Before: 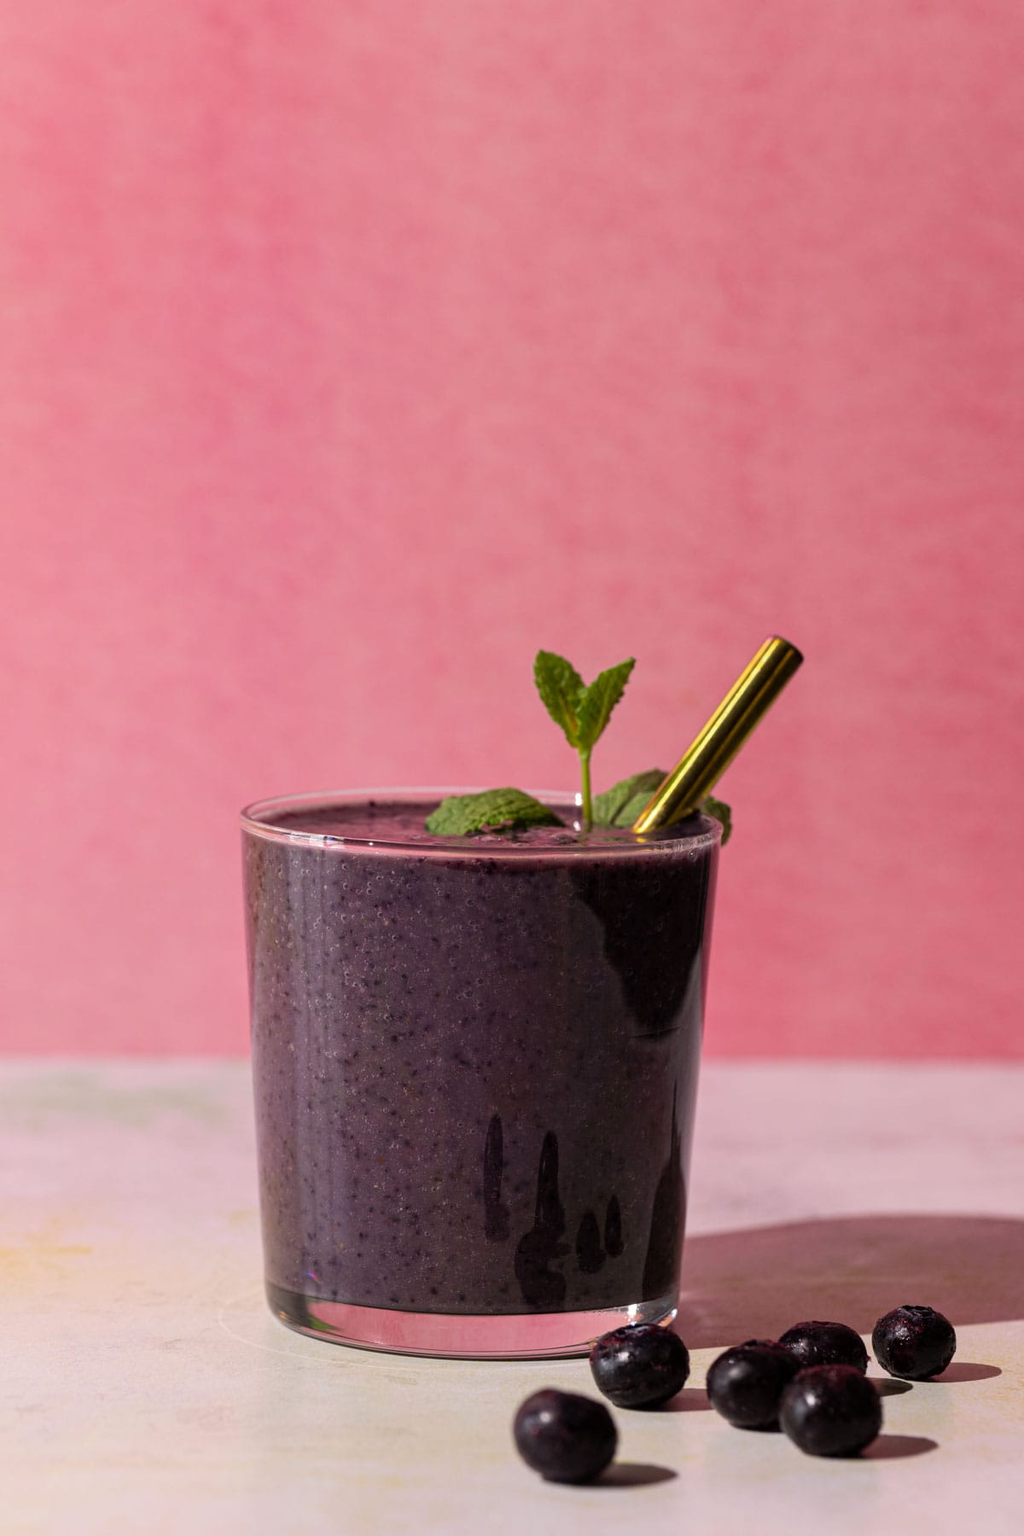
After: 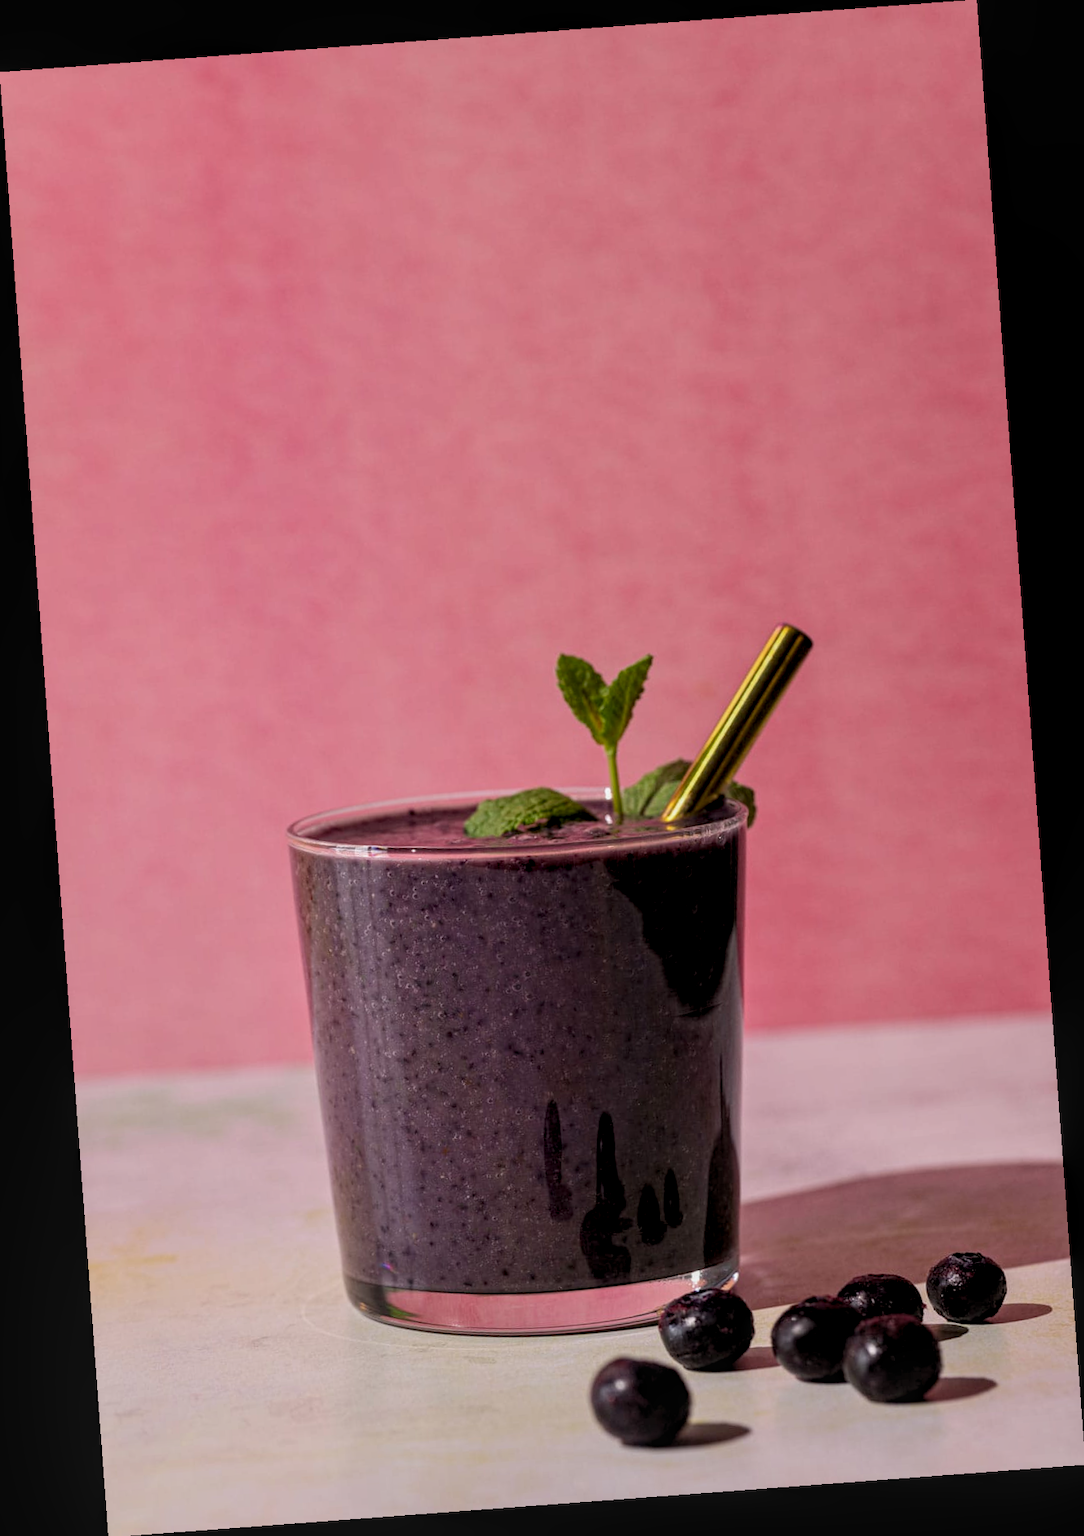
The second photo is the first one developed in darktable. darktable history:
rotate and perspective: rotation -4.25°, automatic cropping off
levels: levels [0.018, 0.493, 1]
tone equalizer: -7 EV 0.18 EV, -6 EV 0.12 EV, -5 EV 0.08 EV, -4 EV 0.04 EV, -2 EV -0.02 EV, -1 EV -0.04 EV, +0 EV -0.06 EV, luminance estimator HSV value / RGB max
local contrast: on, module defaults
white balance: red 1, blue 1
exposure: black level correction 0.001, exposure -0.2 EV, compensate highlight preservation false
